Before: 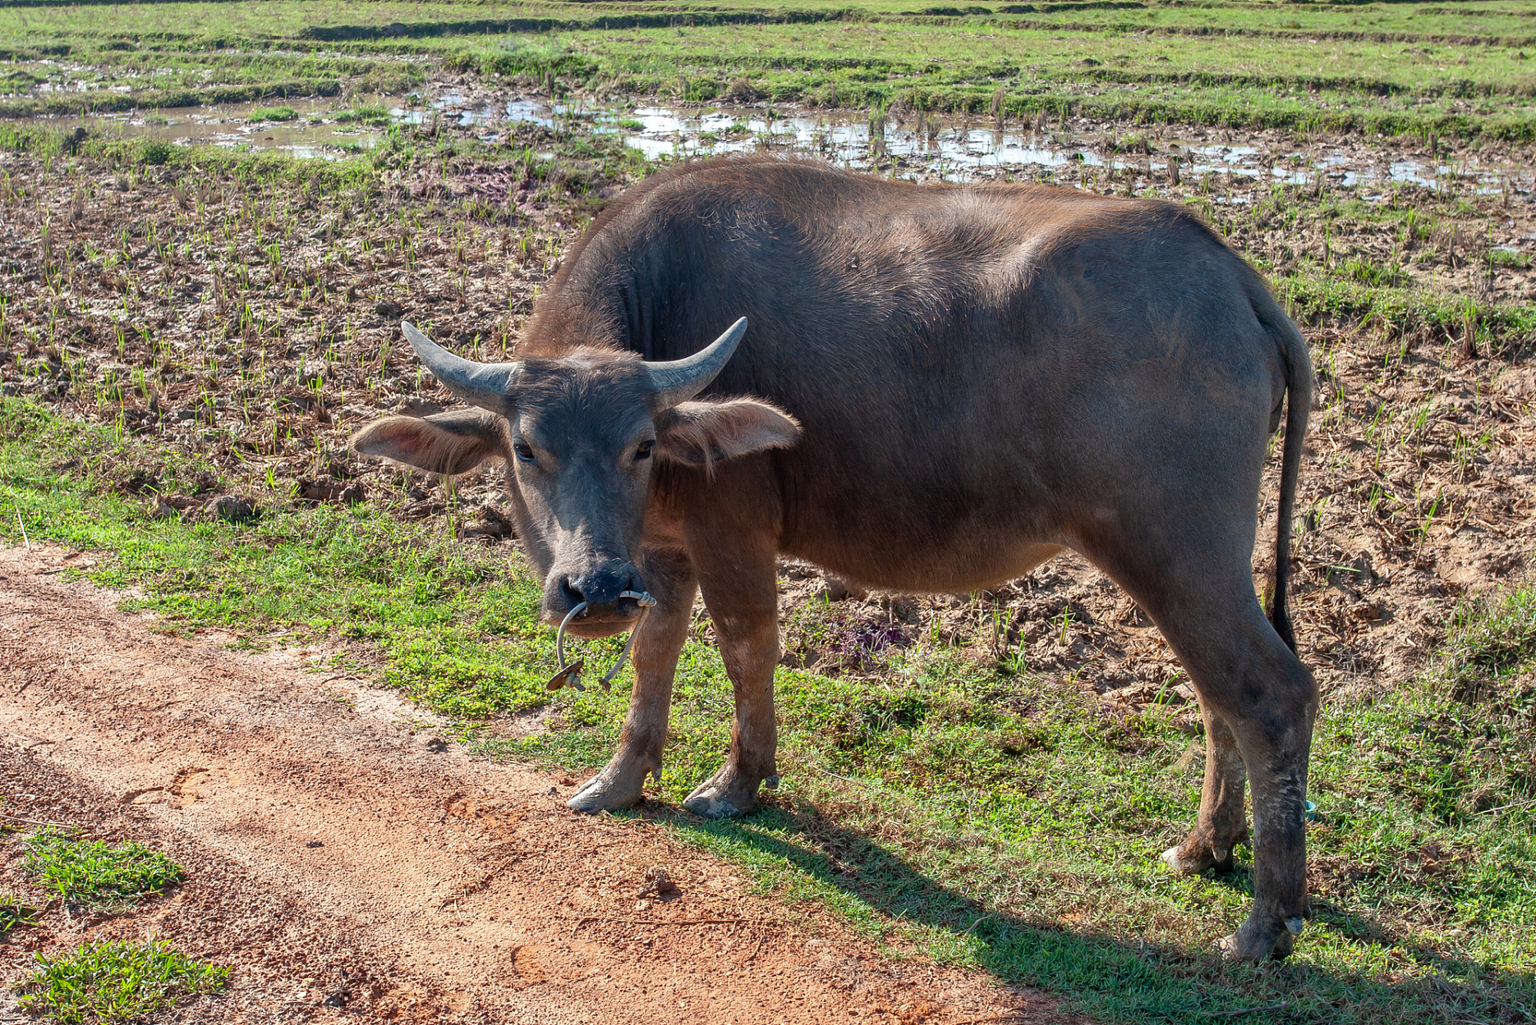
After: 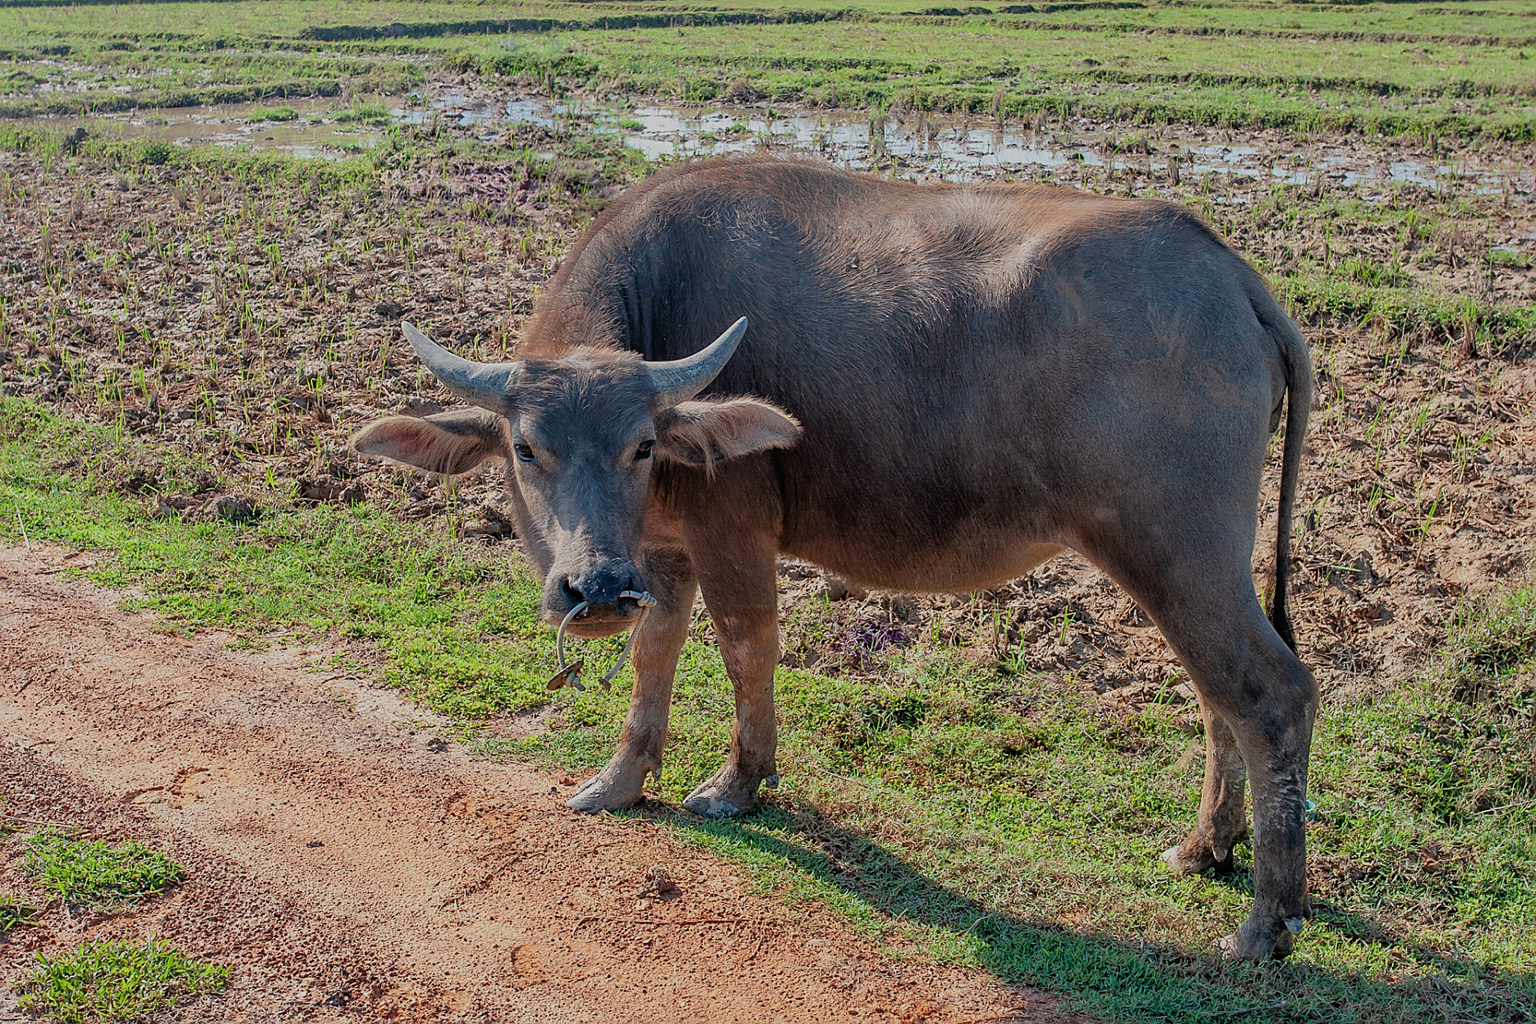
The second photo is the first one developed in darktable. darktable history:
sharpen: on, module defaults
exposure: exposure 0.033 EV
filmic rgb: black relative exposure -8.2 EV, white relative exposure 4.4 EV, threshold 3 EV, hardness 3.93, latitude 50%, contrast 0.765, color science v5 (2021), contrast in shadows safe, contrast in highlights safe
color balance rgb: linear chroma grading › global chroma -3%
